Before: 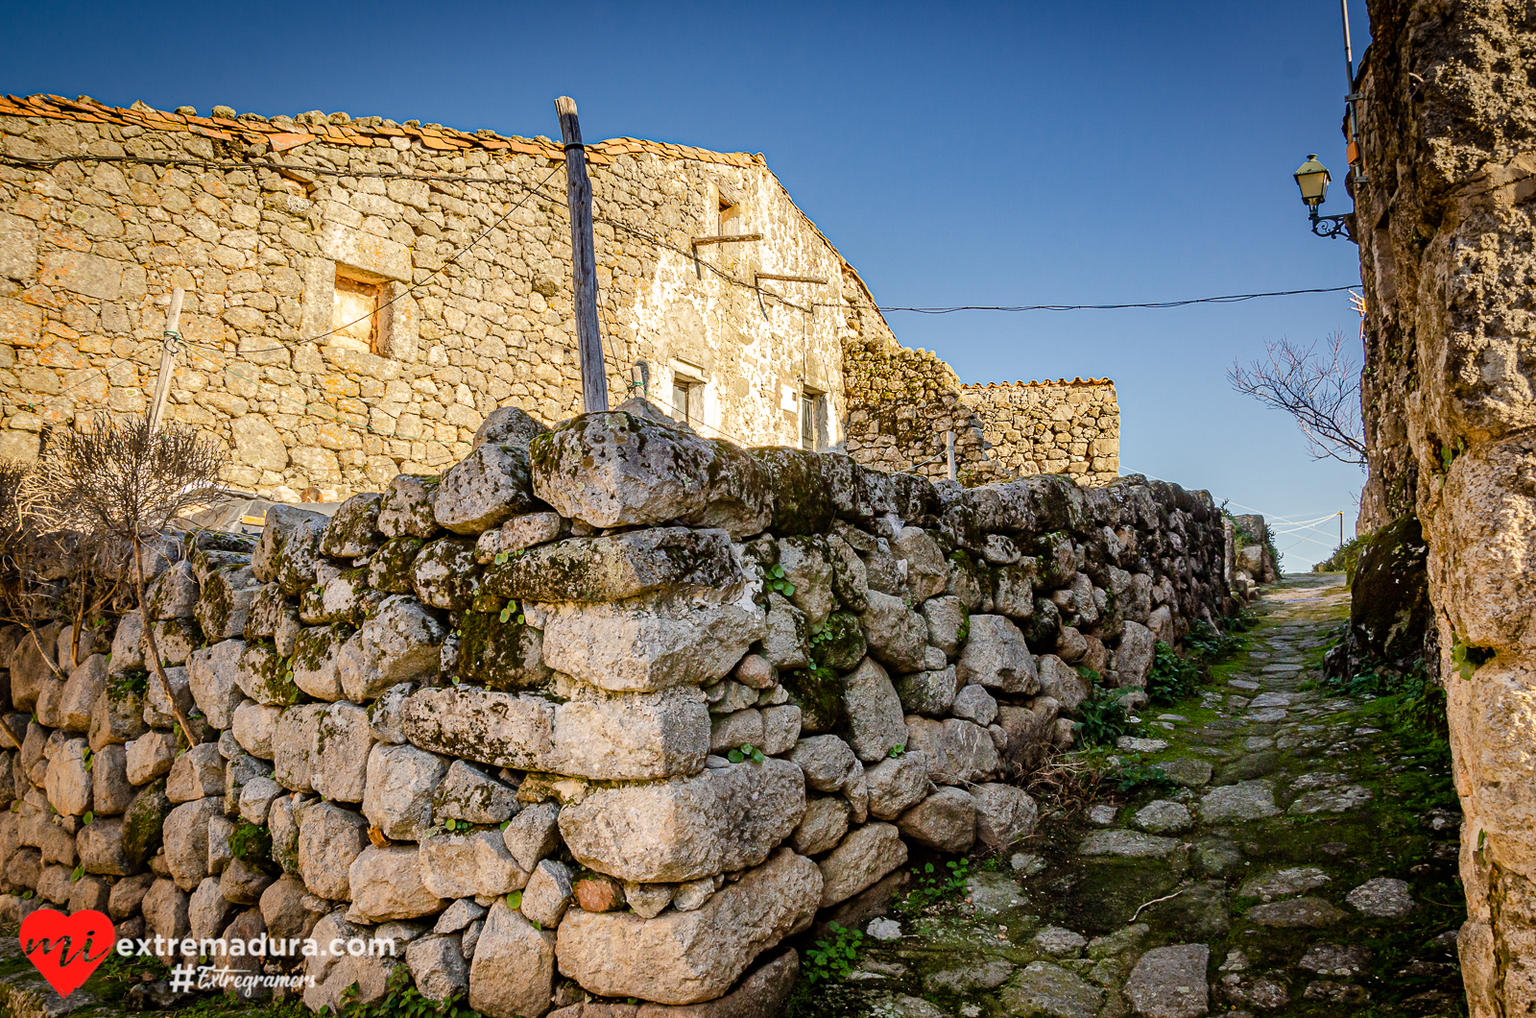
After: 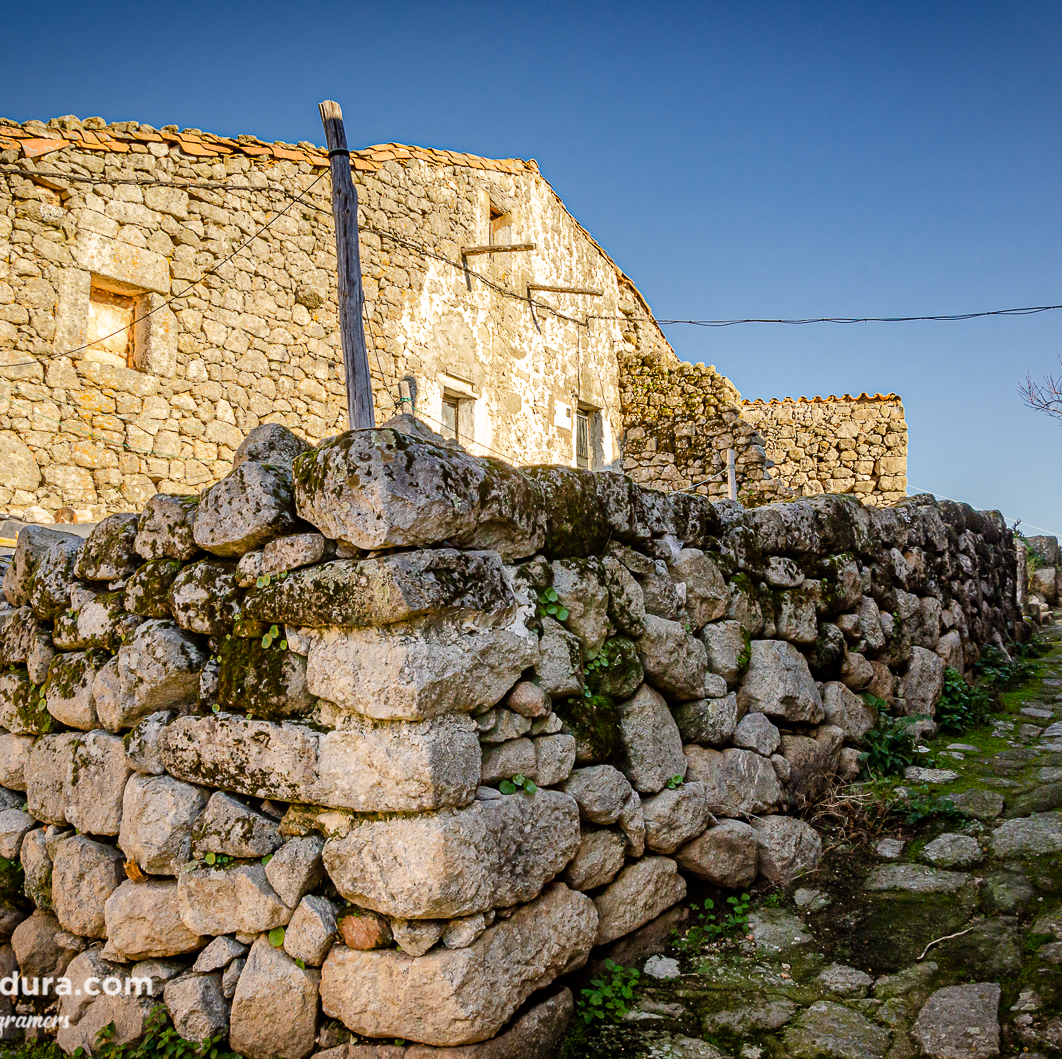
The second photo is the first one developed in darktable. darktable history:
crop and rotate: left 16.243%, right 17.353%
